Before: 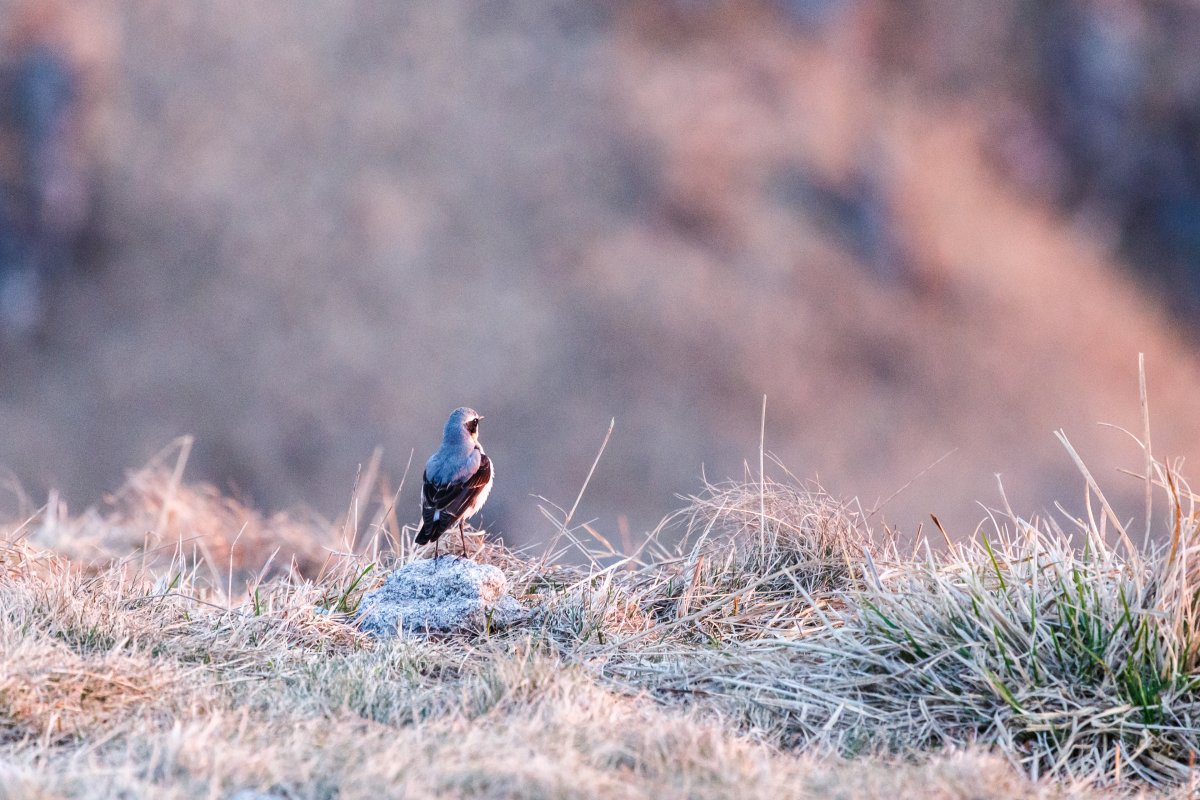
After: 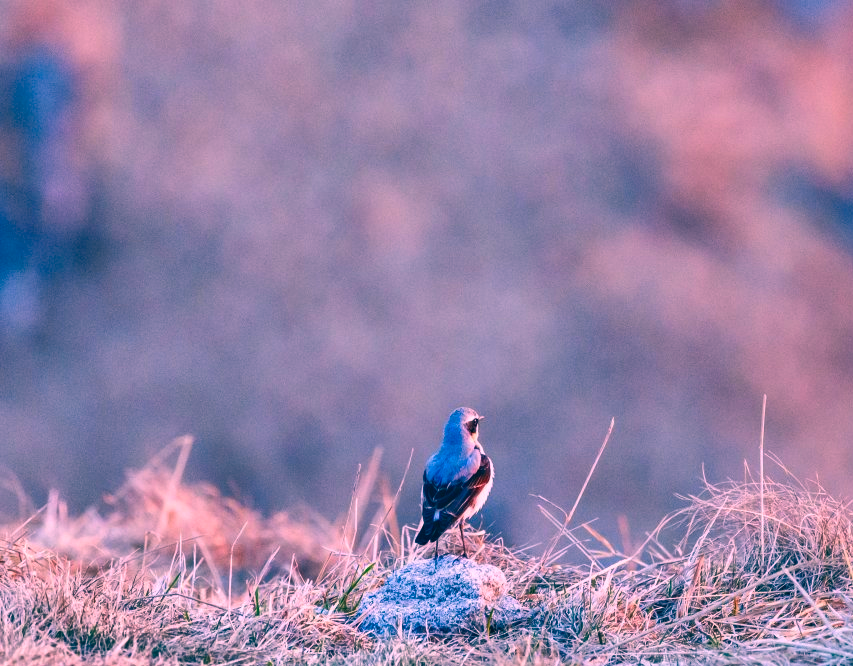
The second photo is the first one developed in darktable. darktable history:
contrast brightness saturation: saturation -0.05
shadows and highlights: white point adjustment 0.1, highlights -70, soften with gaussian
color correction: highlights a* 17.03, highlights b* 0.205, shadows a* -15.38, shadows b* -14.56, saturation 1.5
crop: right 28.885%, bottom 16.626%
